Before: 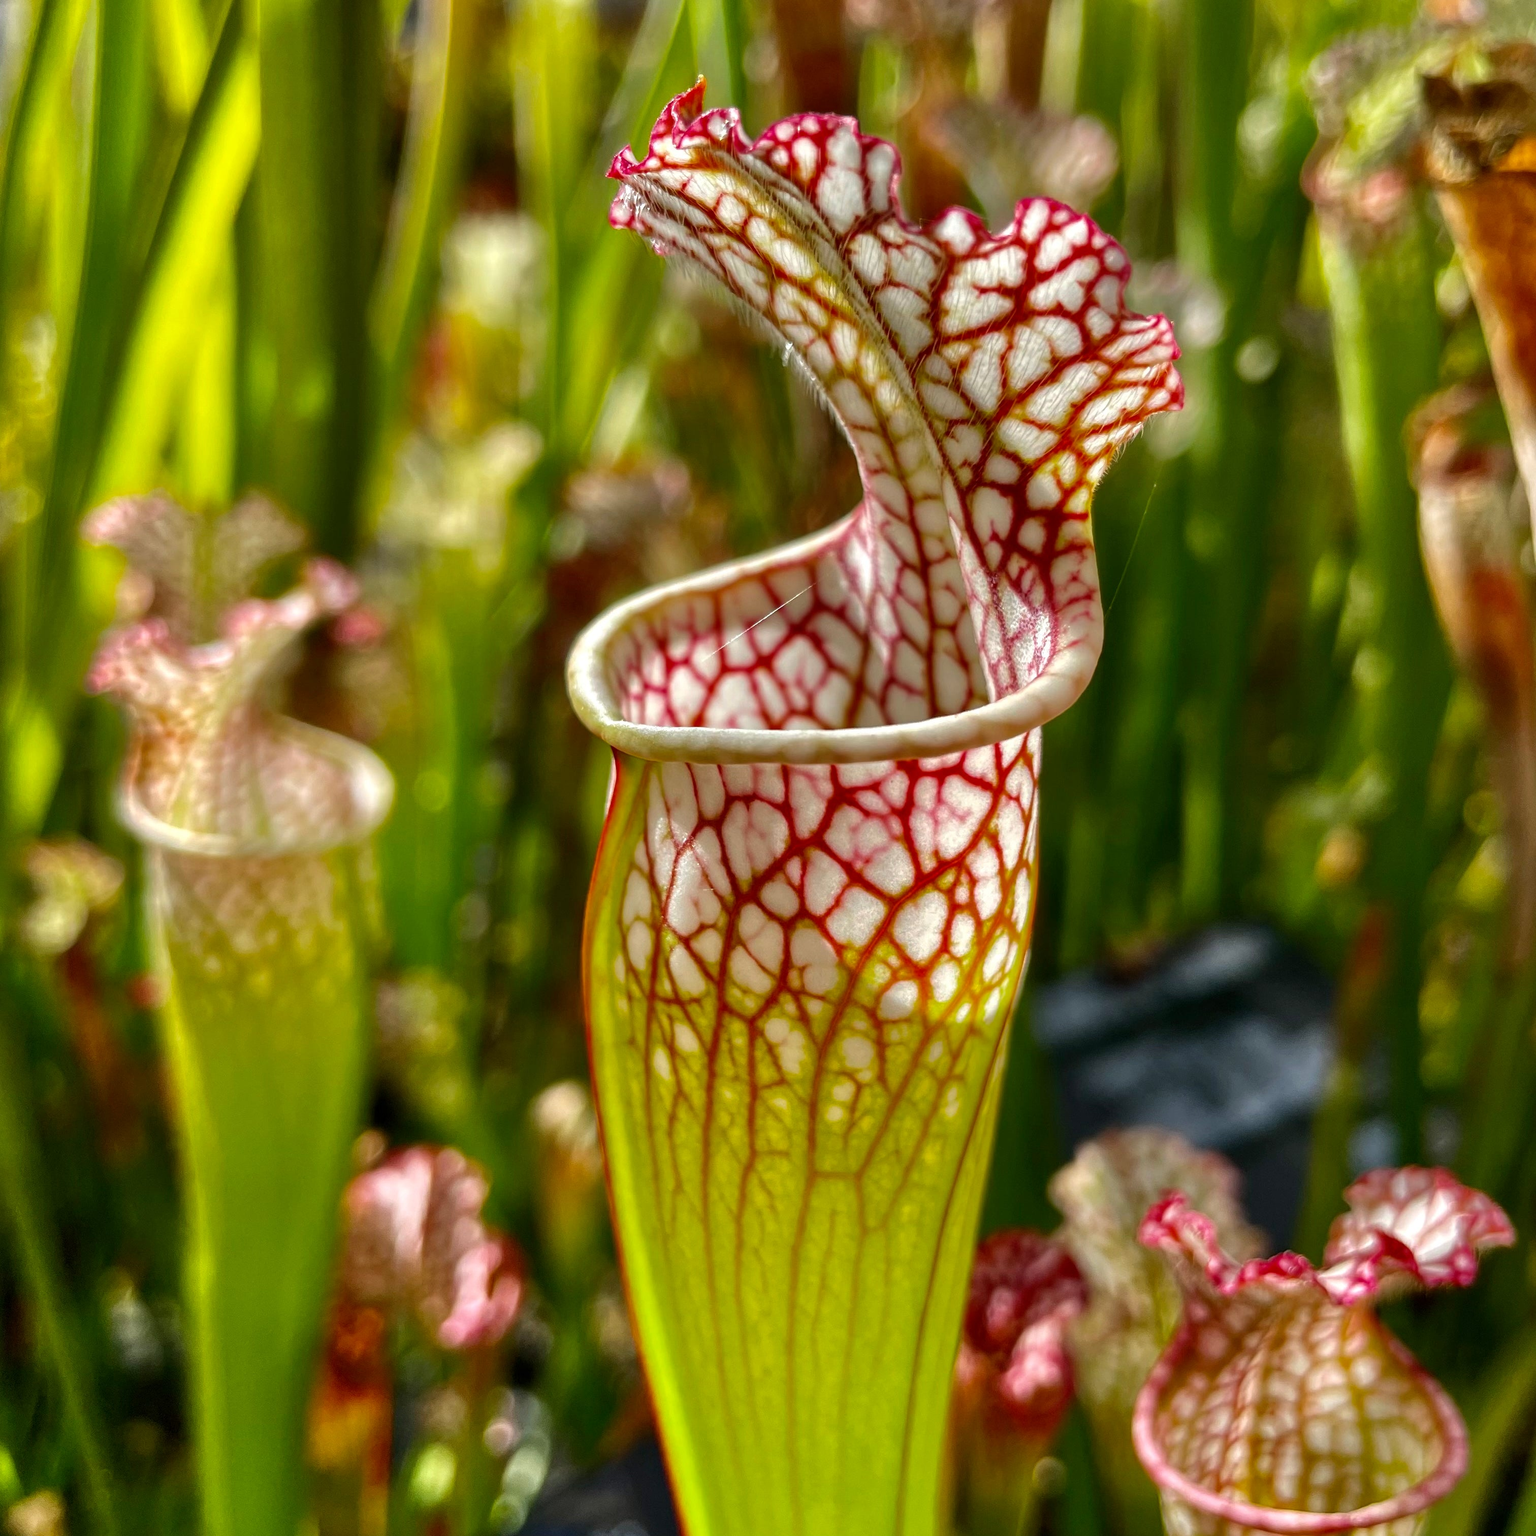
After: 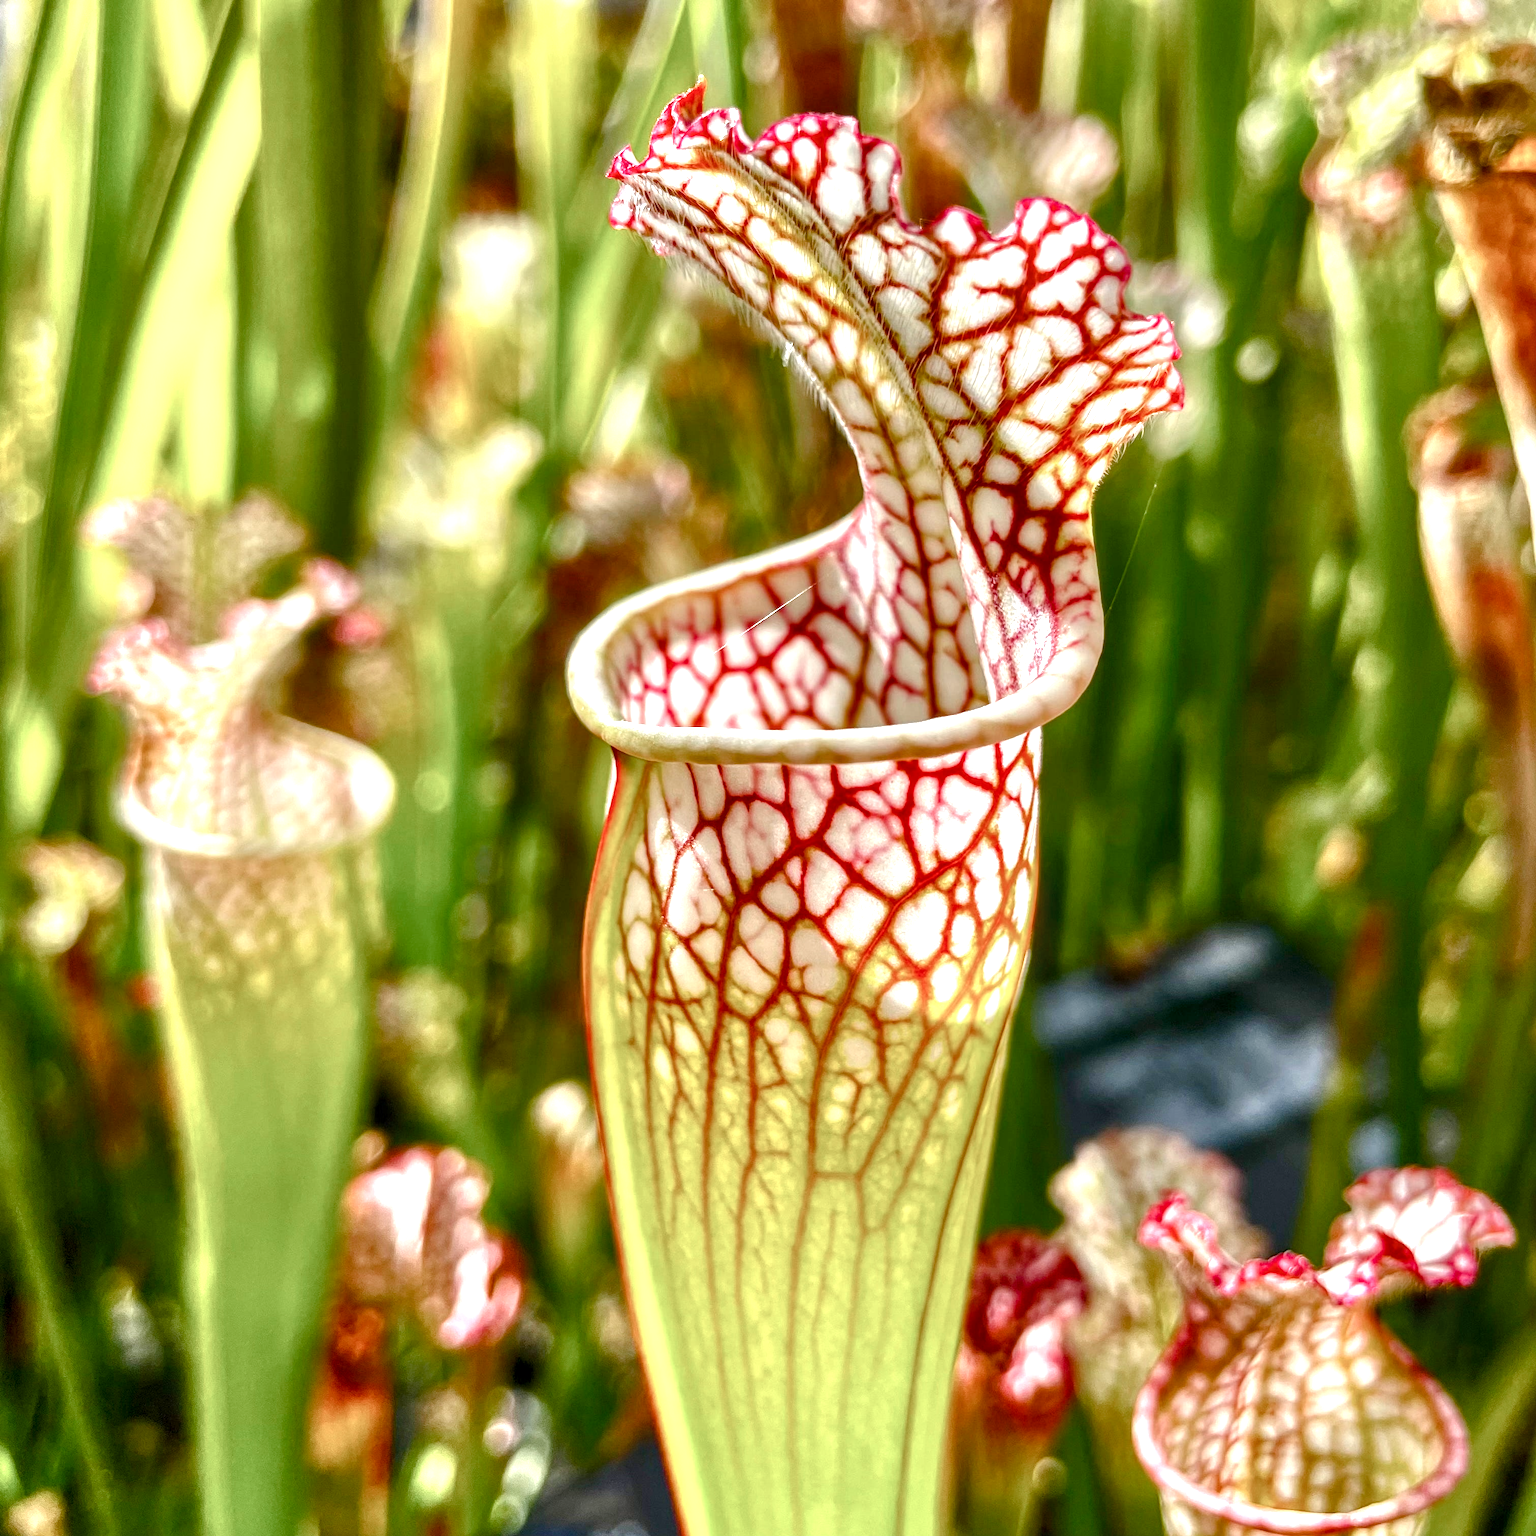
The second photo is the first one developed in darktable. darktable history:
color zones: curves: ch0 [(0.25, 0.5) (0.428, 0.473) (0.75, 0.5)]; ch1 [(0.243, 0.479) (0.398, 0.452) (0.75, 0.5)]
local contrast: on, module defaults
exposure: black level correction 0, exposure 1 EV, compensate exposure bias true, compensate highlight preservation false
color balance rgb: perceptual saturation grading › global saturation 20%, perceptual saturation grading › highlights -50%, perceptual saturation grading › shadows 30%
